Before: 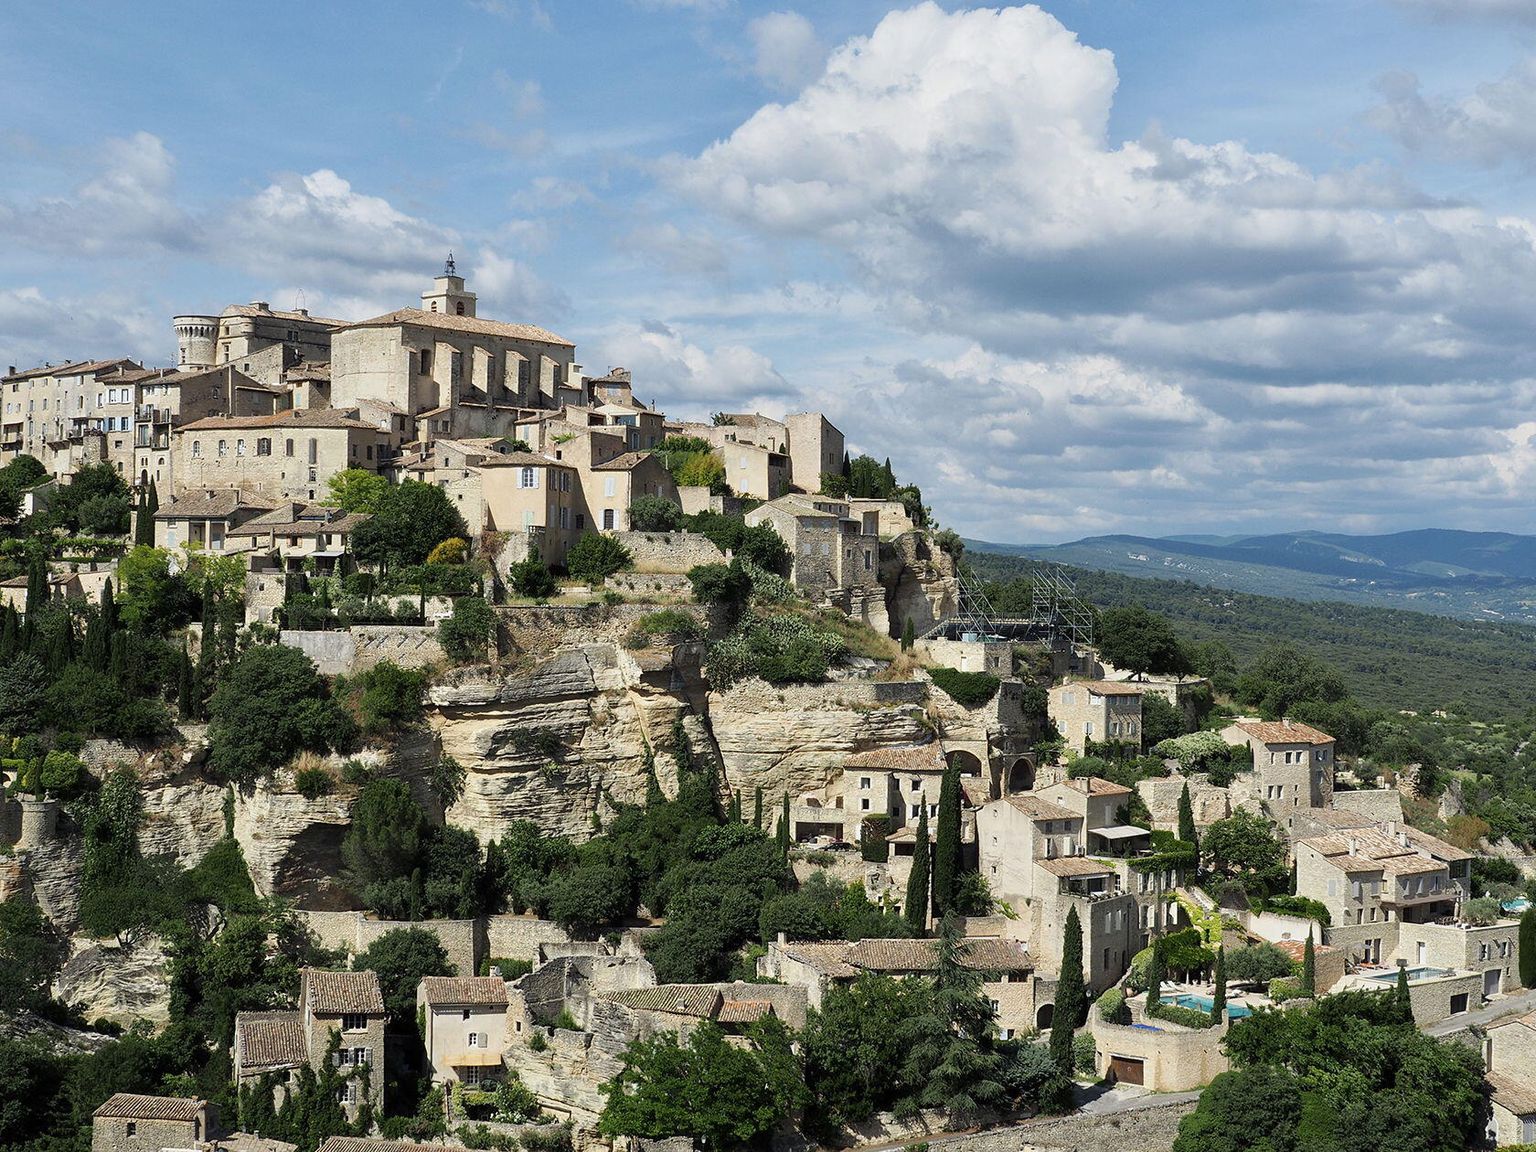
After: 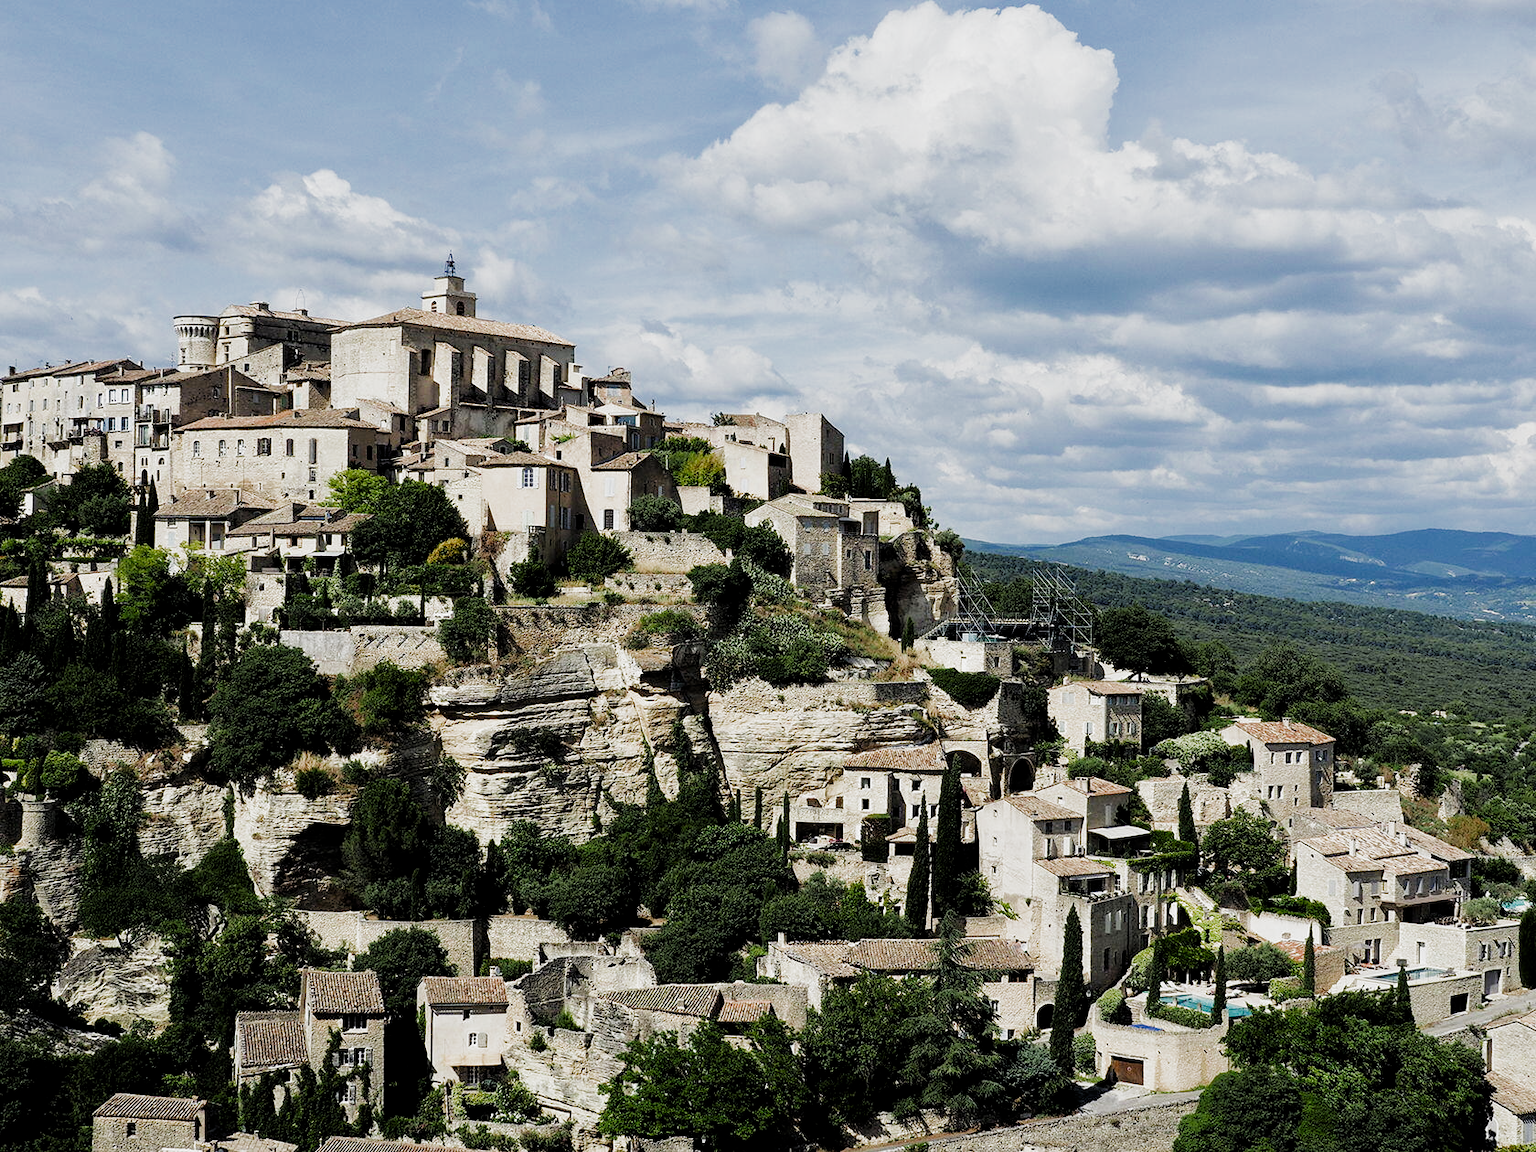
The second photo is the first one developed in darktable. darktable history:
exposure: black level correction 0, exposure 0.499 EV, compensate exposure bias true, compensate highlight preservation false
contrast brightness saturation: contrast 0.122, brightness -0.122, saturation 0.2
filmic rgb: black relative exposure -3.91 EV, white relative exposure 3.14 EV, threshold 5.99 EV, hardness 2.87, add noise in highlights 0, color science v3 (2019), use custom middle-gray values true, contrast in highlights soft, enable highlight reconstruction true
